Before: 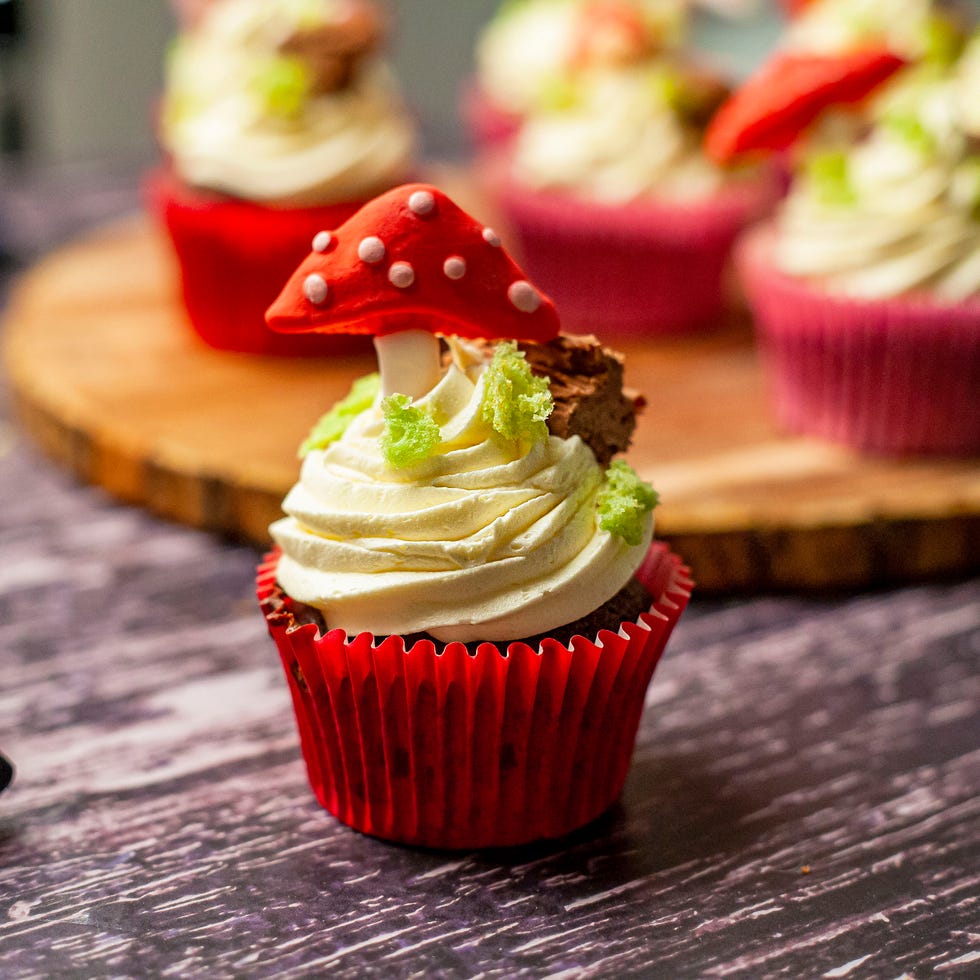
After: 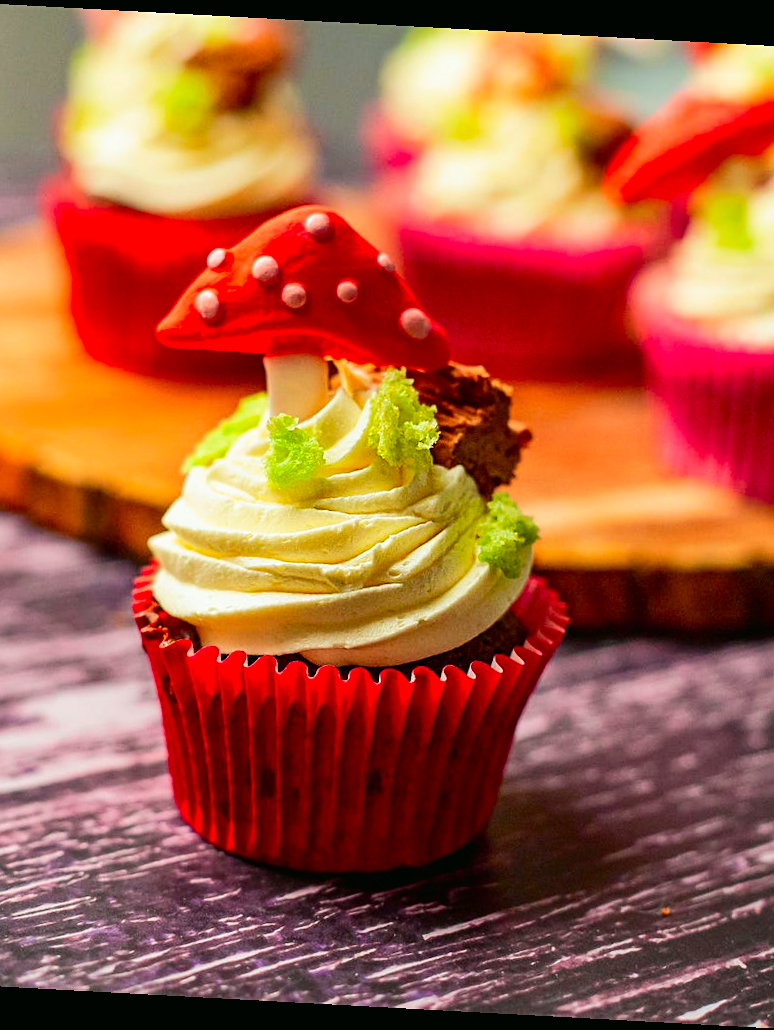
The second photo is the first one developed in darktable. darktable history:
sharpen: amount 0.211
color correction: highlights b* -0.003, saturation 1.33
tone curve: curves: ch0 [(0, 0.01) (0.037, 0.032) (0.131, 0.108) (0.275, 0.256) (0.483, 0.512) (0.61, 0.665) (0.696, 0.742) (0.792, 0.819) (0.911, 0.925) (0.997, 0.995)]; ch1 [(0, 0) (0.301, 0.3) (0.423, 0.421) (0.492, 0.488) (0.507, 0.503) (0.53, 0.532) (0.573, 0.586) (0.683, 0.702) (0.746, 0.77) (1, 1)]; ch2 [(0, 0) (0.246, 0.233) (0.36, 0.352) (0.415, 0.415) (0.485, 0.487) (0.502, 0.504) (0.525, 0.518) (0.539, 0.539) (0.587, 0.594) (0.636, 0.652) (0.711, 0.729) (0.845, 0.855) (0.998, 0.977)], color space Lab, independent channels, preserve colors none
crop and rotate: angle -3.11°, left 14.098%, top 0.045%, right 10.797%, bottom 0.068%
